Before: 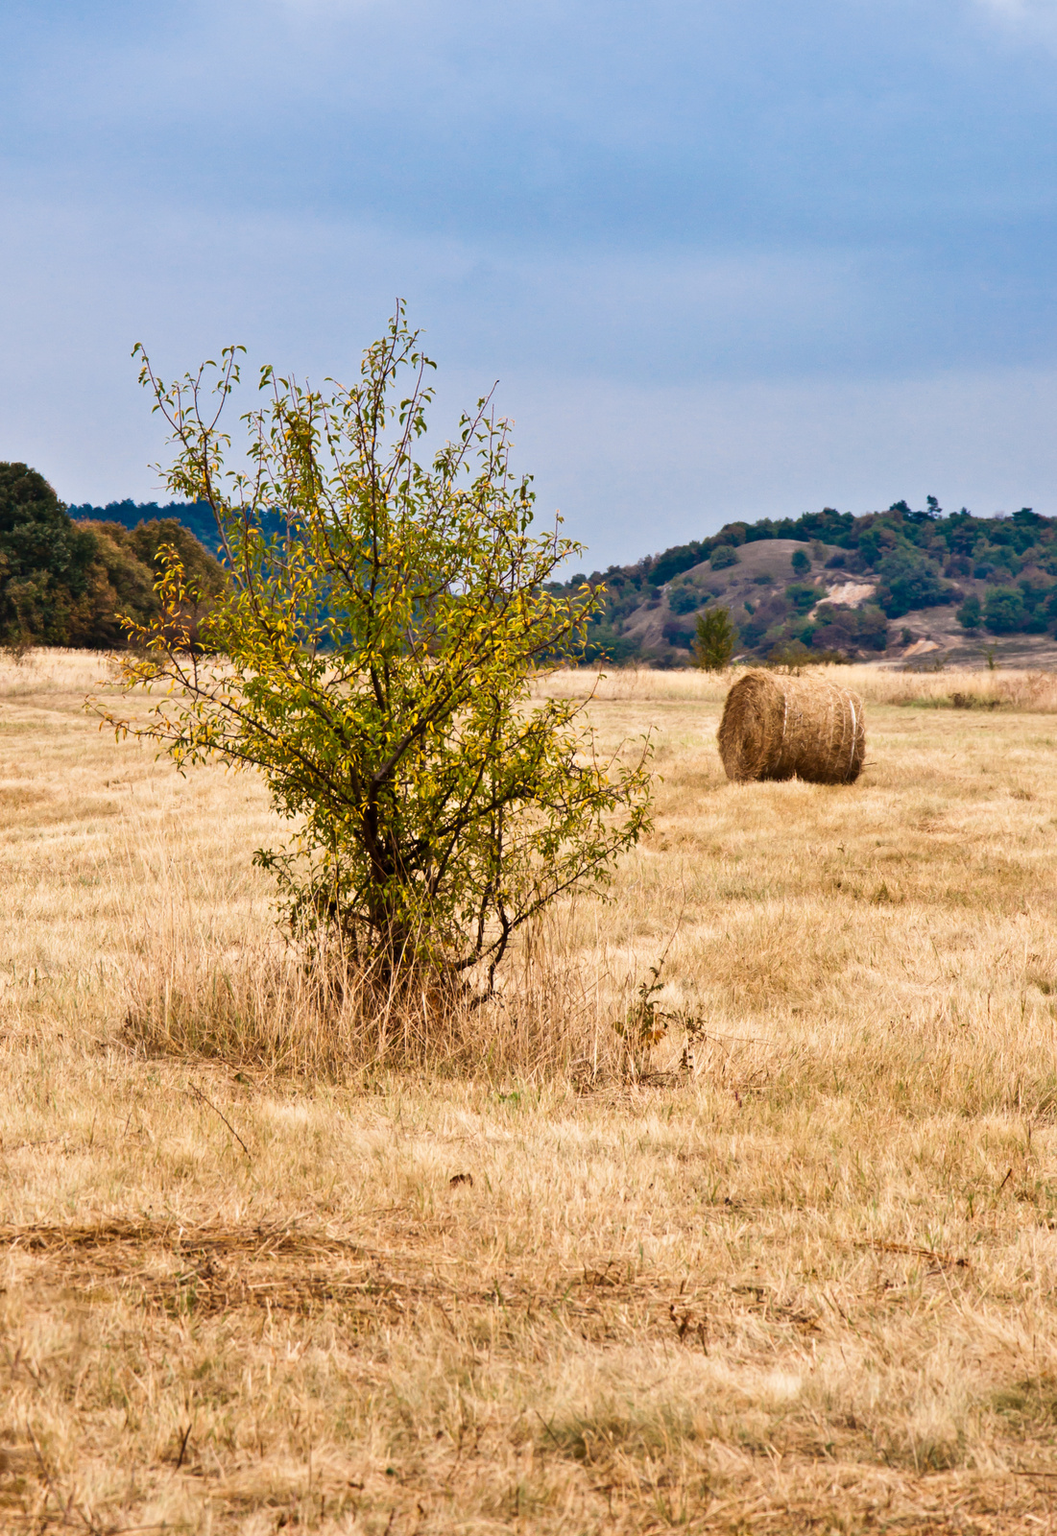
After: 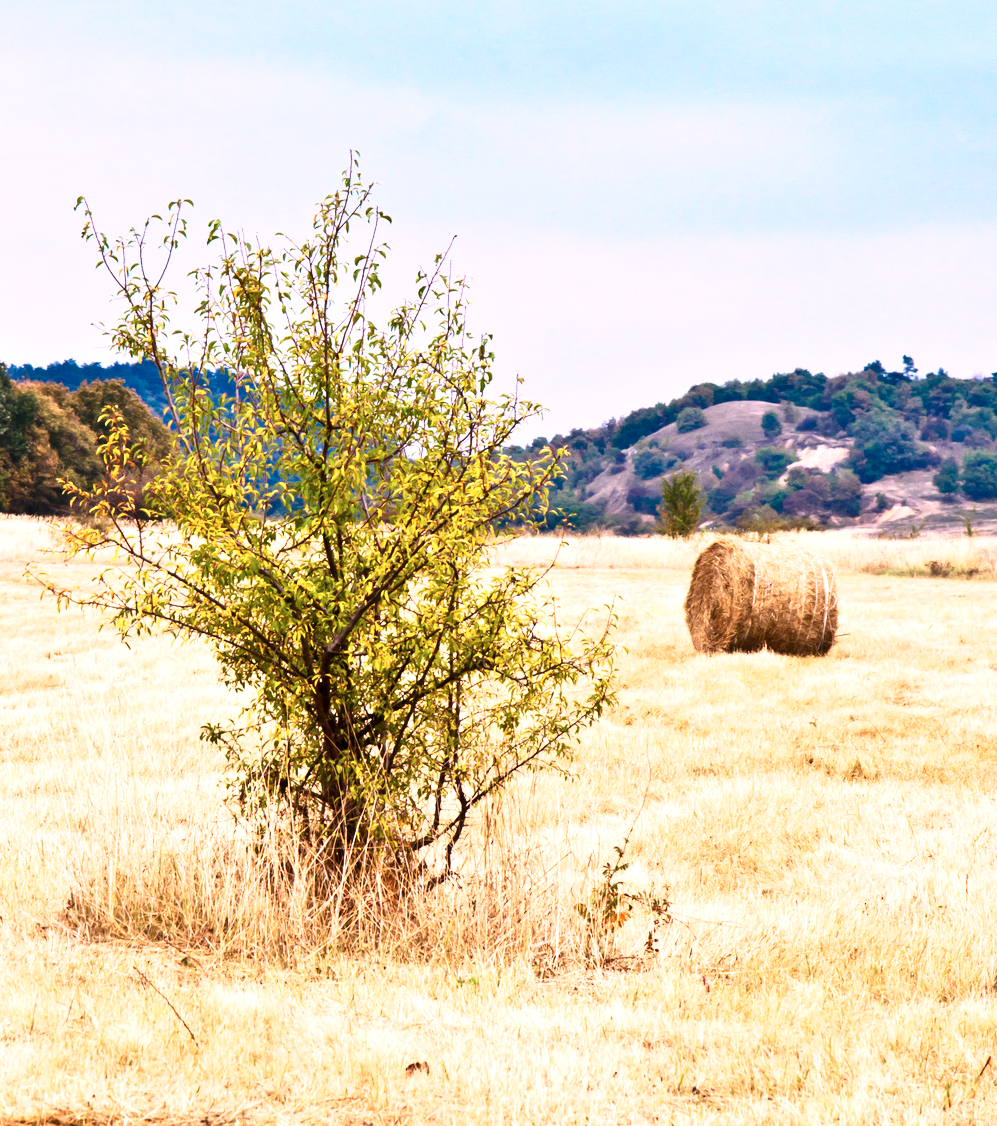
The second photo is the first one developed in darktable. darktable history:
base curve: curves: ch0 [(0, 0) (0.666, 0.806) (1, 1)], preserve colors none
exposure: exposure 0.761 EV, compensate highlight preservation false
crop: left 5.753%, top 10.072%, right 3.665%, bottom 19.507%
color calibration: illuminant as shot in camera, x 0.37, y 0.382, temperature 4319.44 K
color correction: highlights a* 6.02, highlights b* 4.79
contrast brightness saturation: contrast 0.145
